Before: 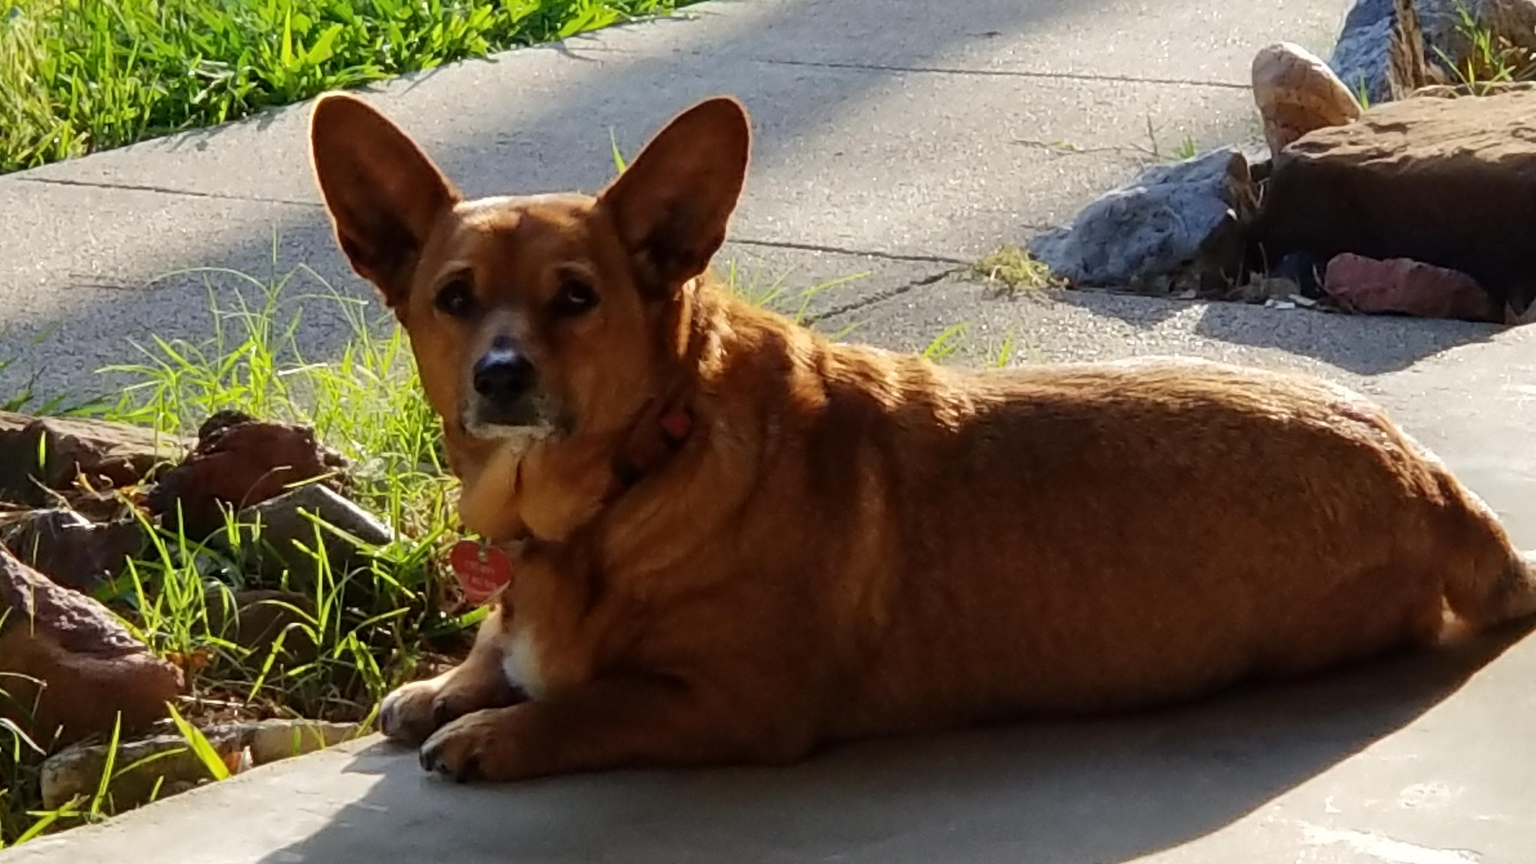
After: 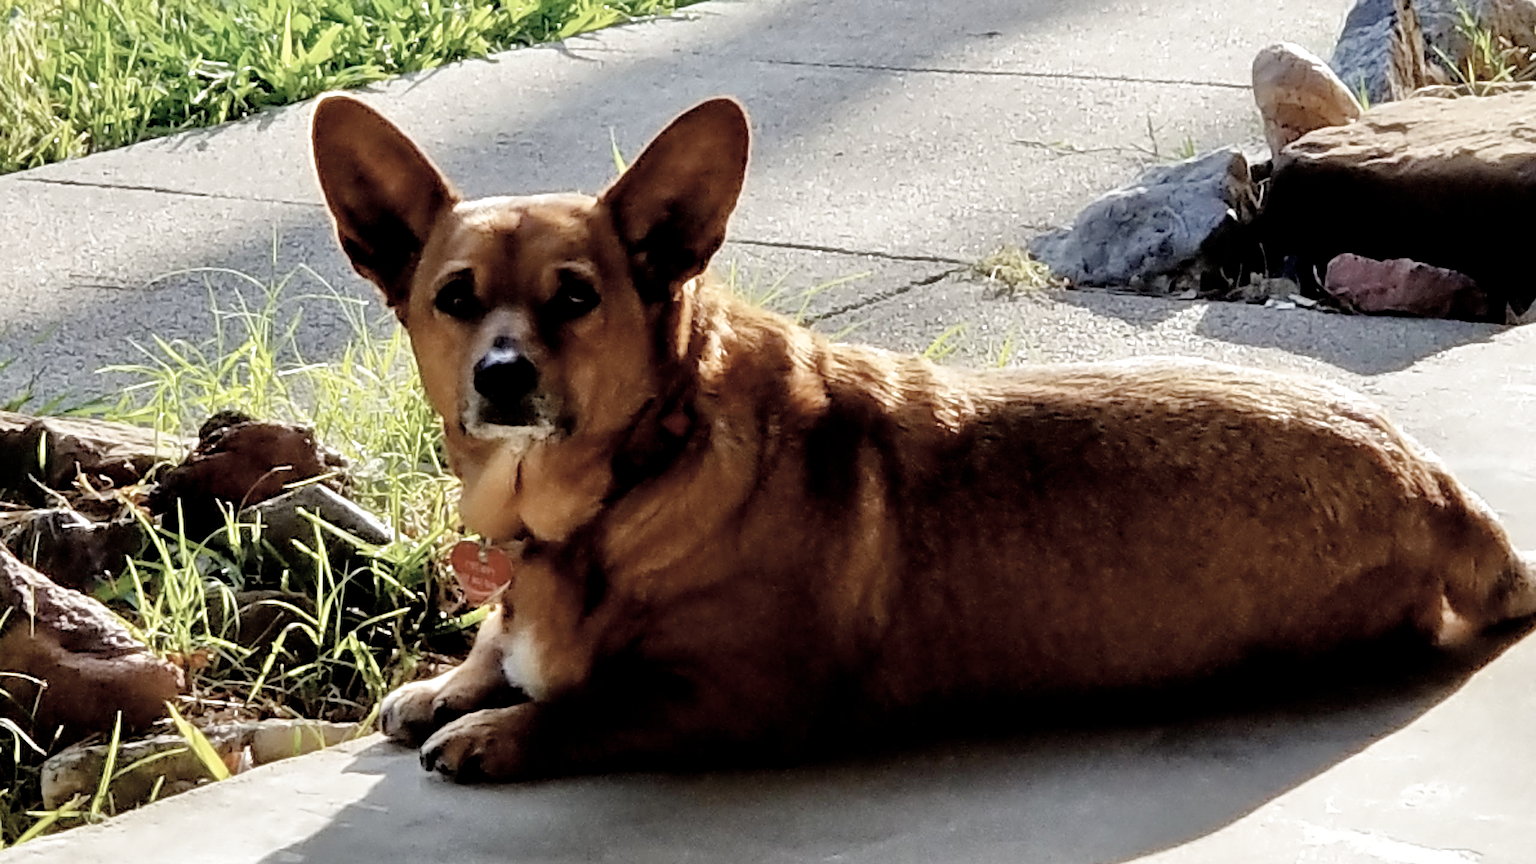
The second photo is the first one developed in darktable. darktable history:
sharpen: on, module defaults
color correction: saturation 0.5
filmic rgb: black relative exposure -6.3 EV, white relative exposure 2.8 EV, threshold 3 EV, target black luminance 0%, hardness 4.6, latitude 67.35%, contrast 1.292, shadows ↔ highlights balance -3.5%, preserve chrominance no, color science v4 (2020), contrast in shadows soft, enable highlight reconstruction true
shadows and highlights: shadows -10, white point adjustment 1.5, highlights 10
tone equalizer: -7 EV 0.15 EV, -6 EV 0.6 EV, -5 EV 1.15 EV, -4 EV 1.33 EV, -3 EV 1.15 EV, -2 EV 0.6 EV, -1 EV 0.15 EV, mask exposure compensation -0.5 EV
